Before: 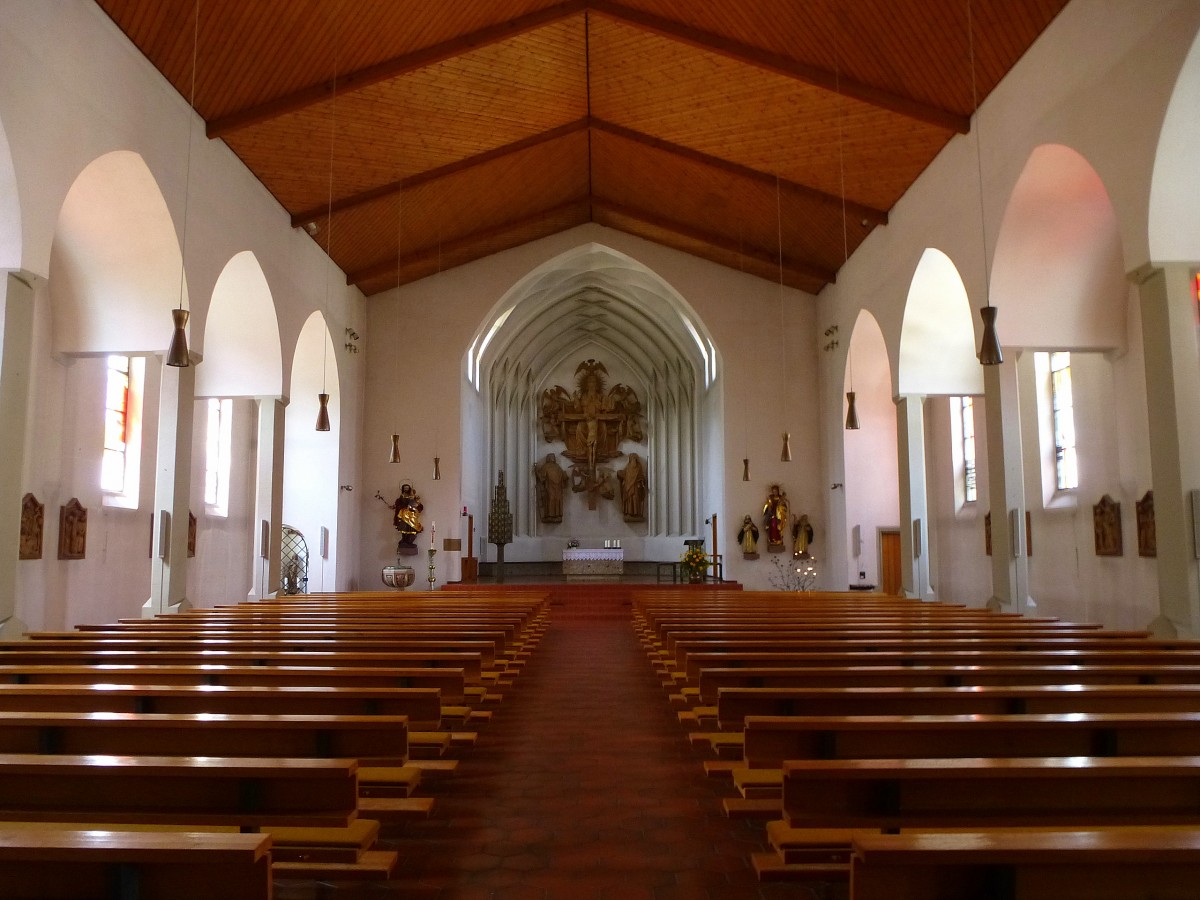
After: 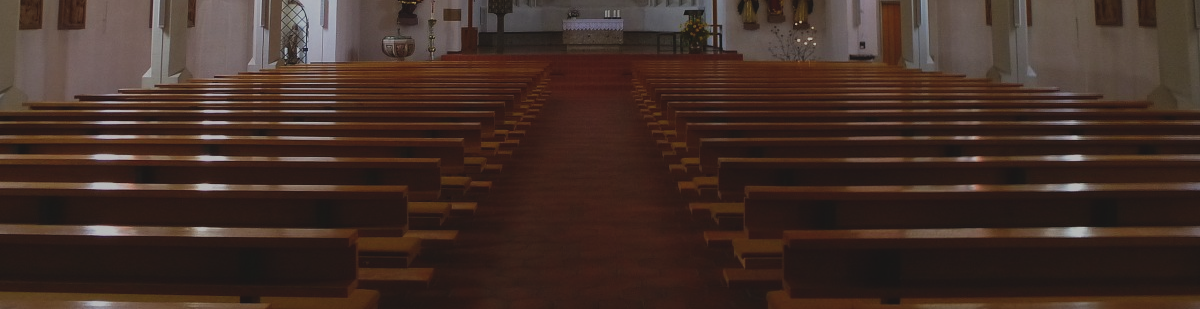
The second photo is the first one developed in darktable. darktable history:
exposure: black level correction -0.016, exposure -1.054 EV, compensate highlight preservation false
crop and rotate: top 58.981%, bottom 6.591%
